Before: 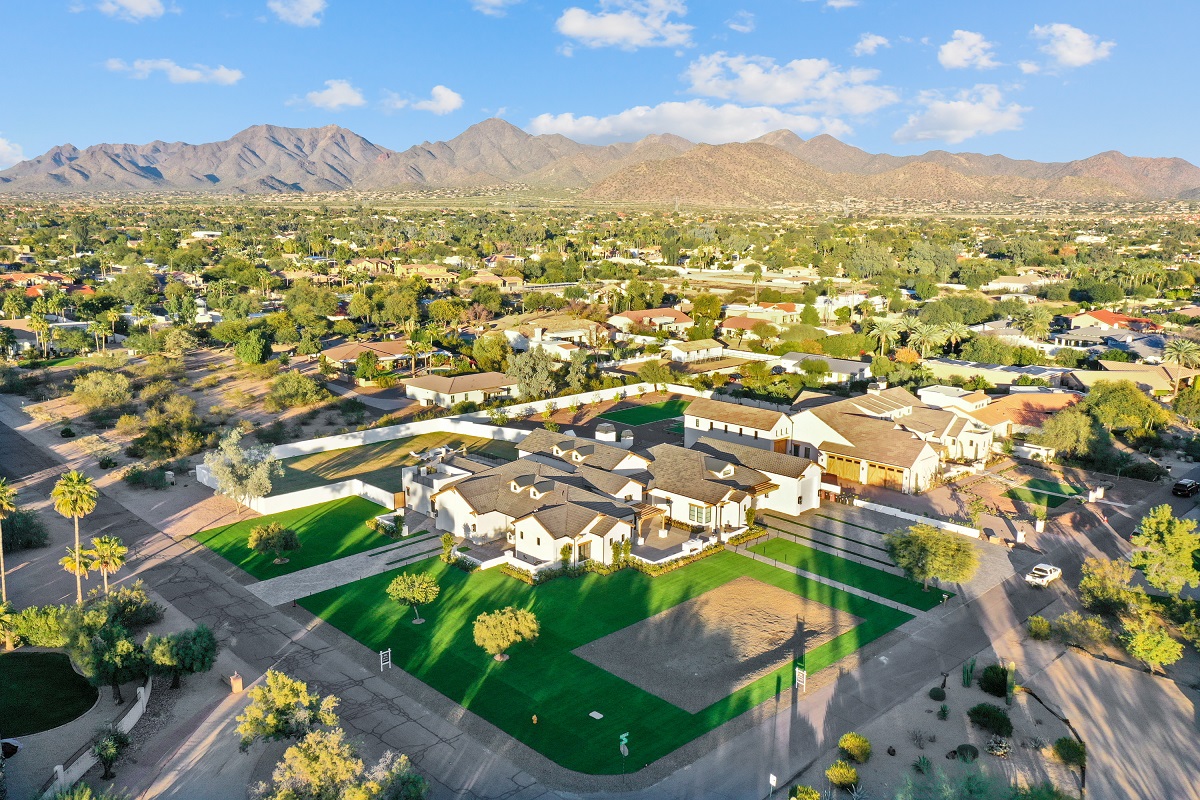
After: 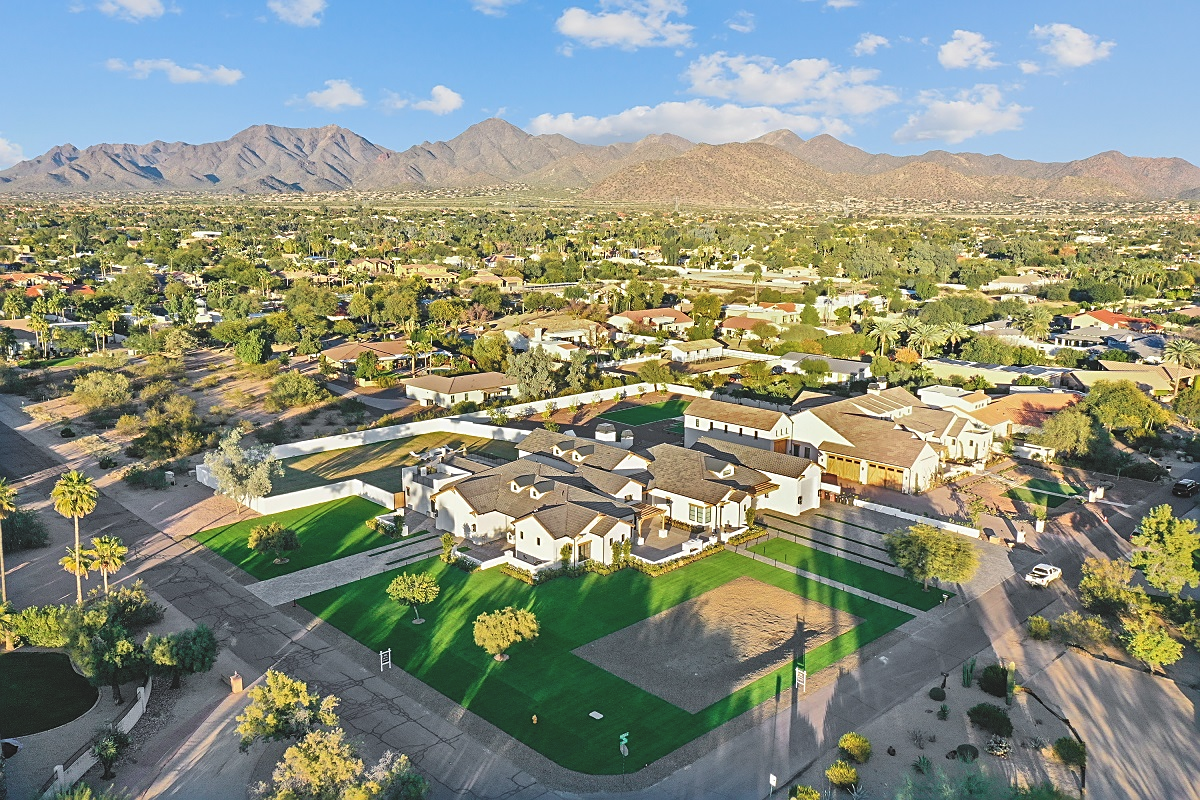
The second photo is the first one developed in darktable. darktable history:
sharpen: on, module defaults
exposure: black level correction -0.015, exposure -0.126 EV, compensate highlight preservation false
